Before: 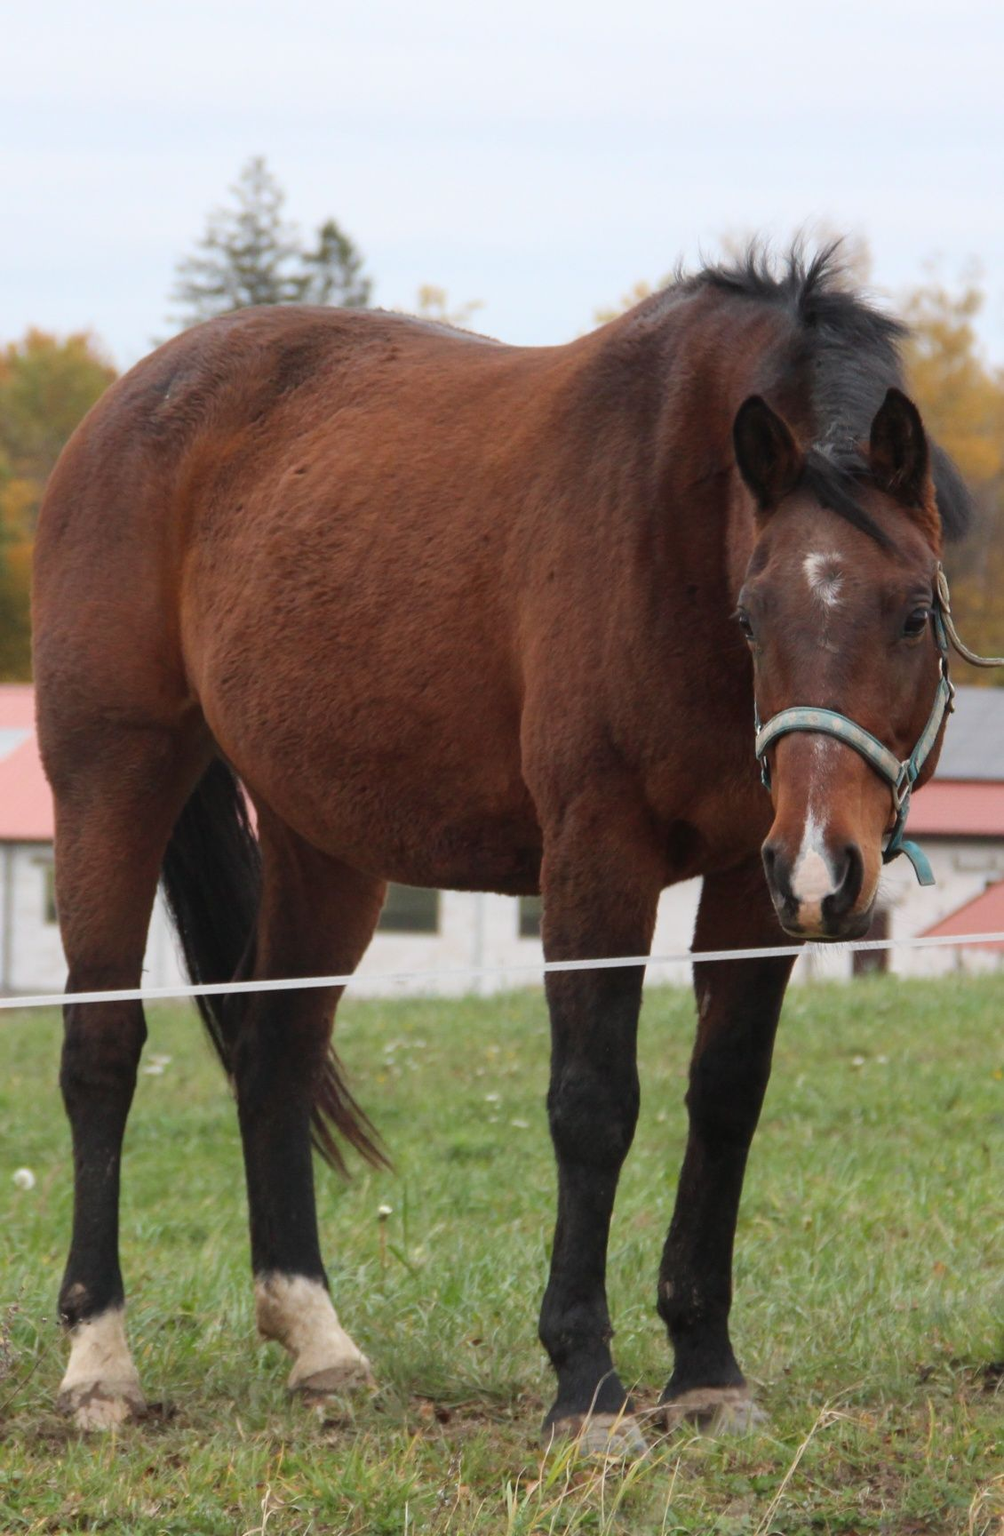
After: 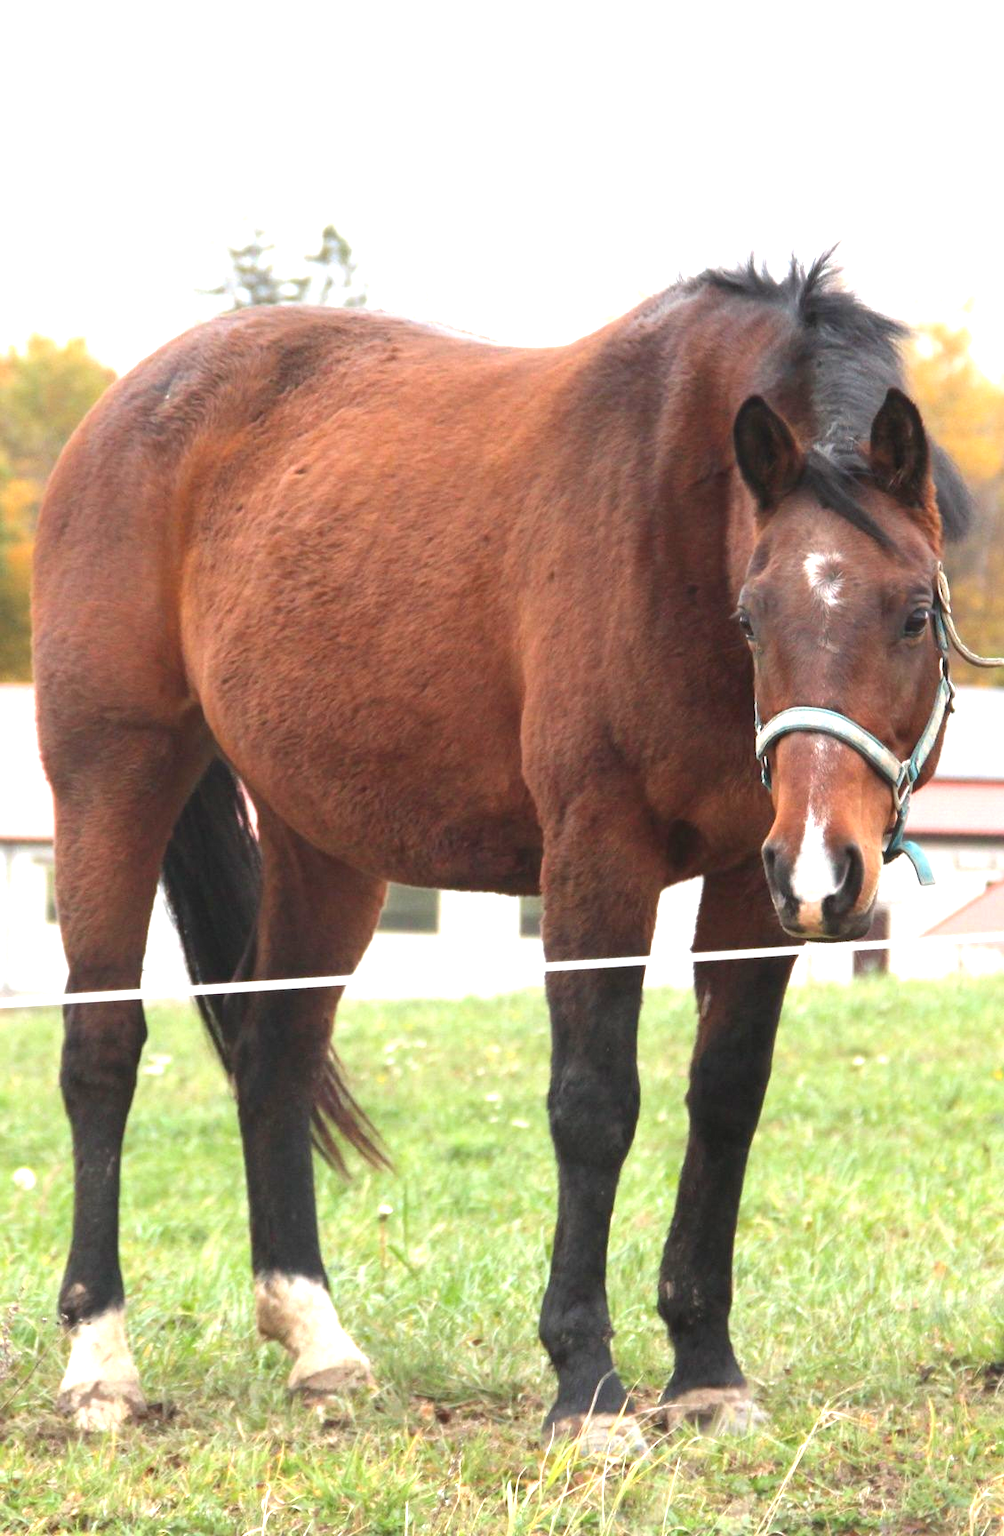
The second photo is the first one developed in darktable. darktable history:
exposure: black level correction 0, exposure 1.519 EV, compensate highlight preservation false
